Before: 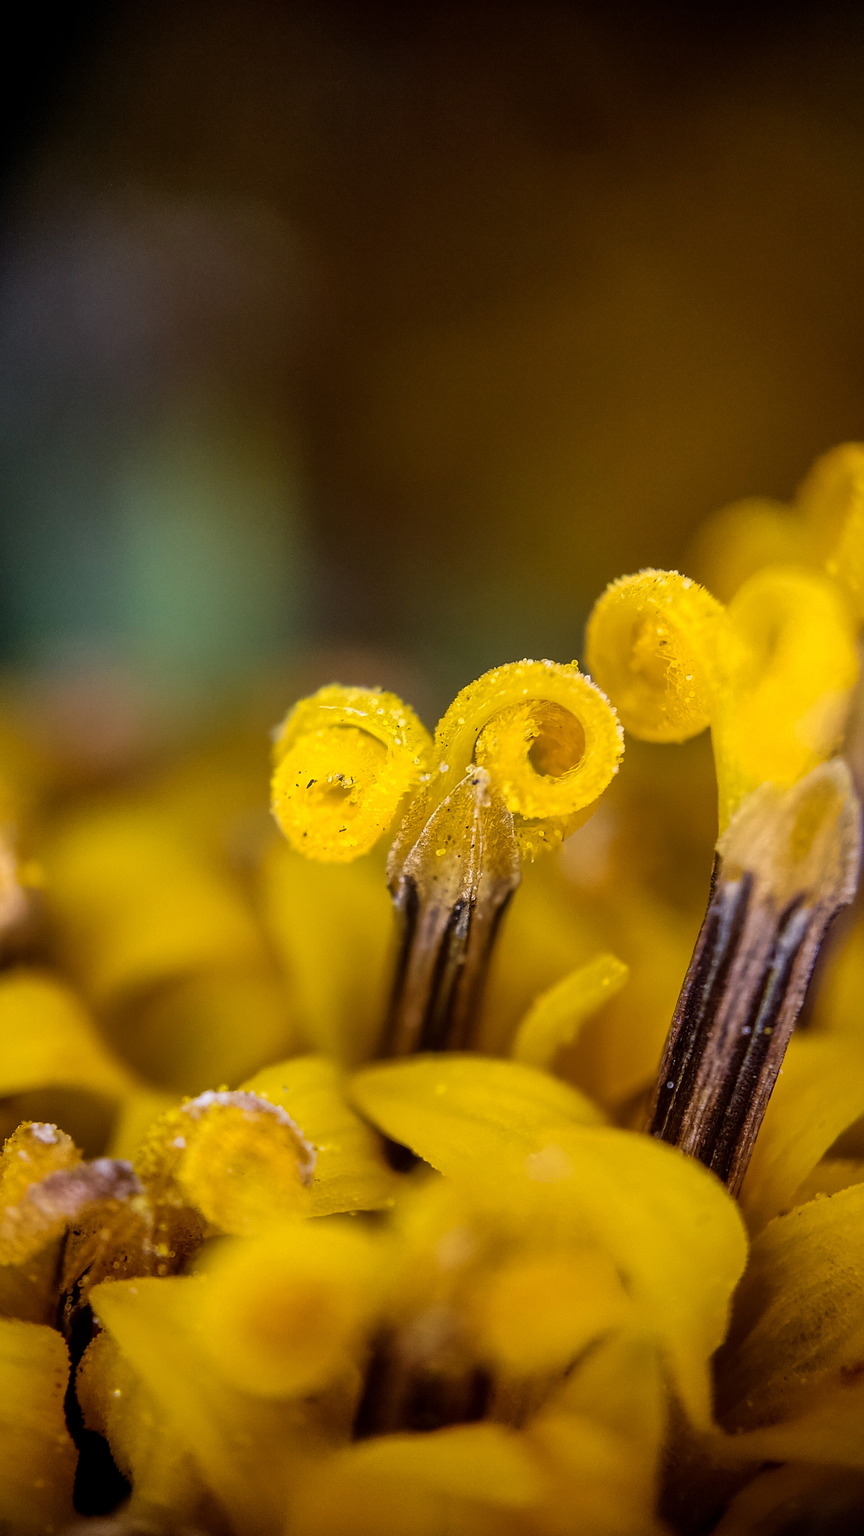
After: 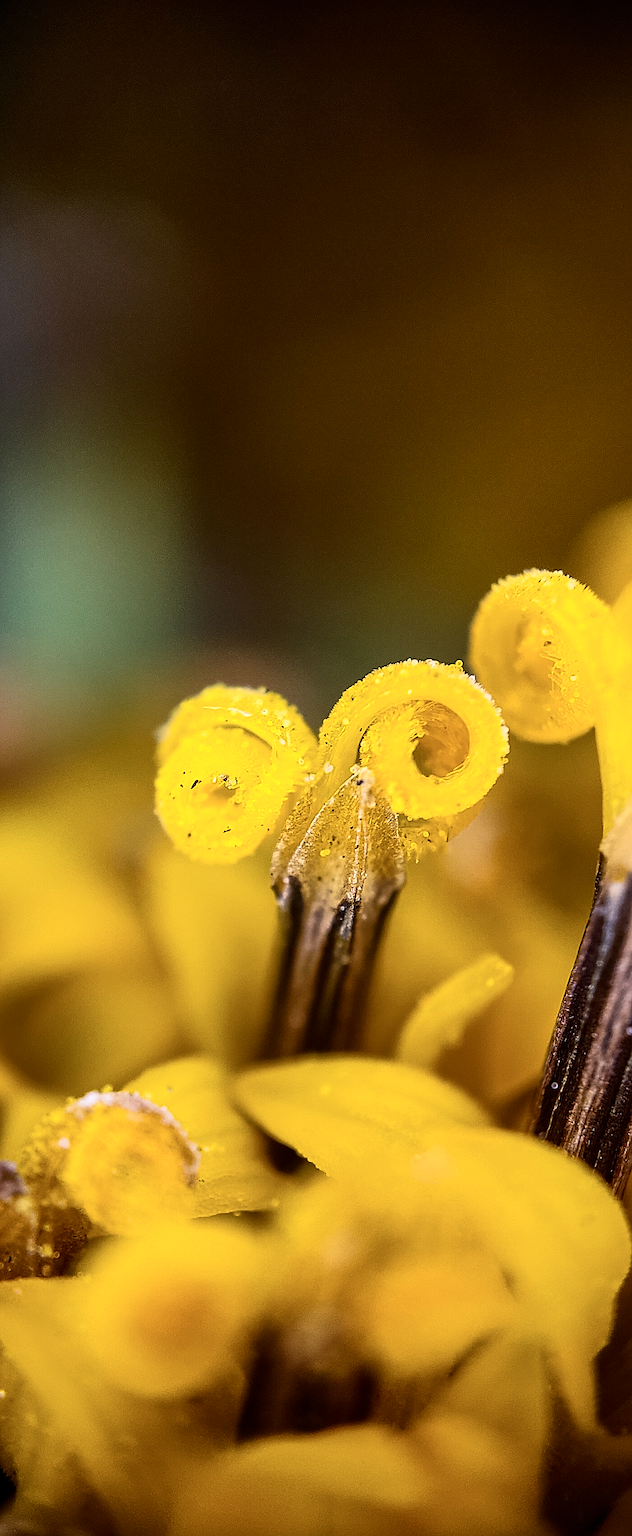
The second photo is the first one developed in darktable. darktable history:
crop: left 13.443%, right 13.31%
sharpen: amount 1
contrast brightness saturation: contrast 0.24, brightness 0.09
